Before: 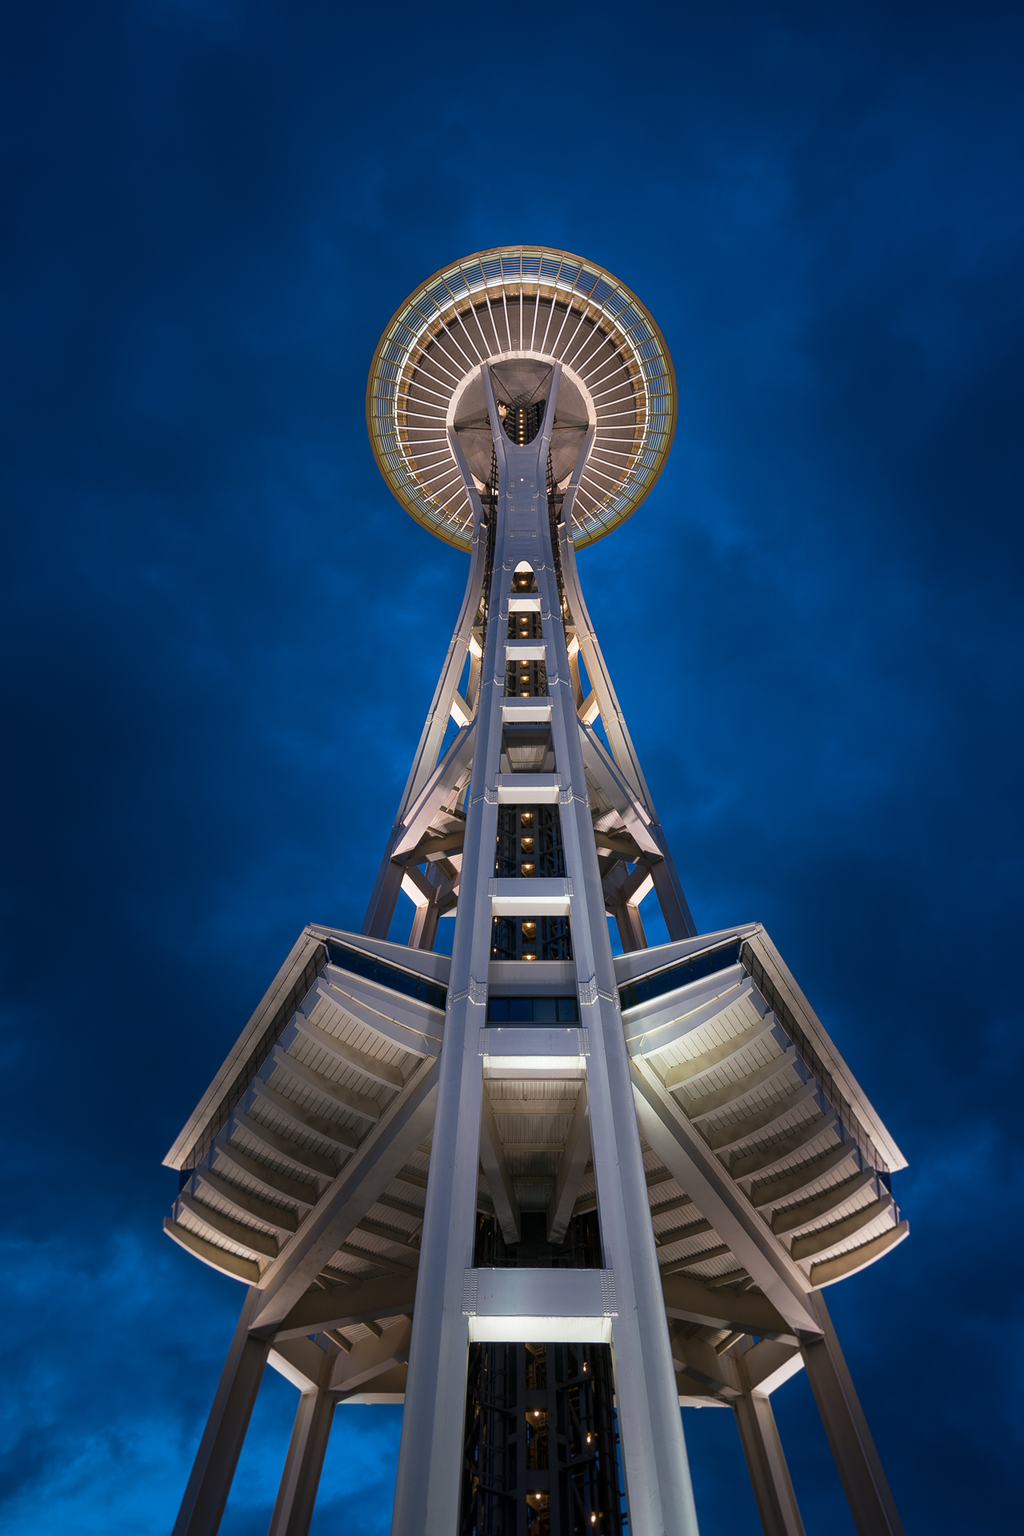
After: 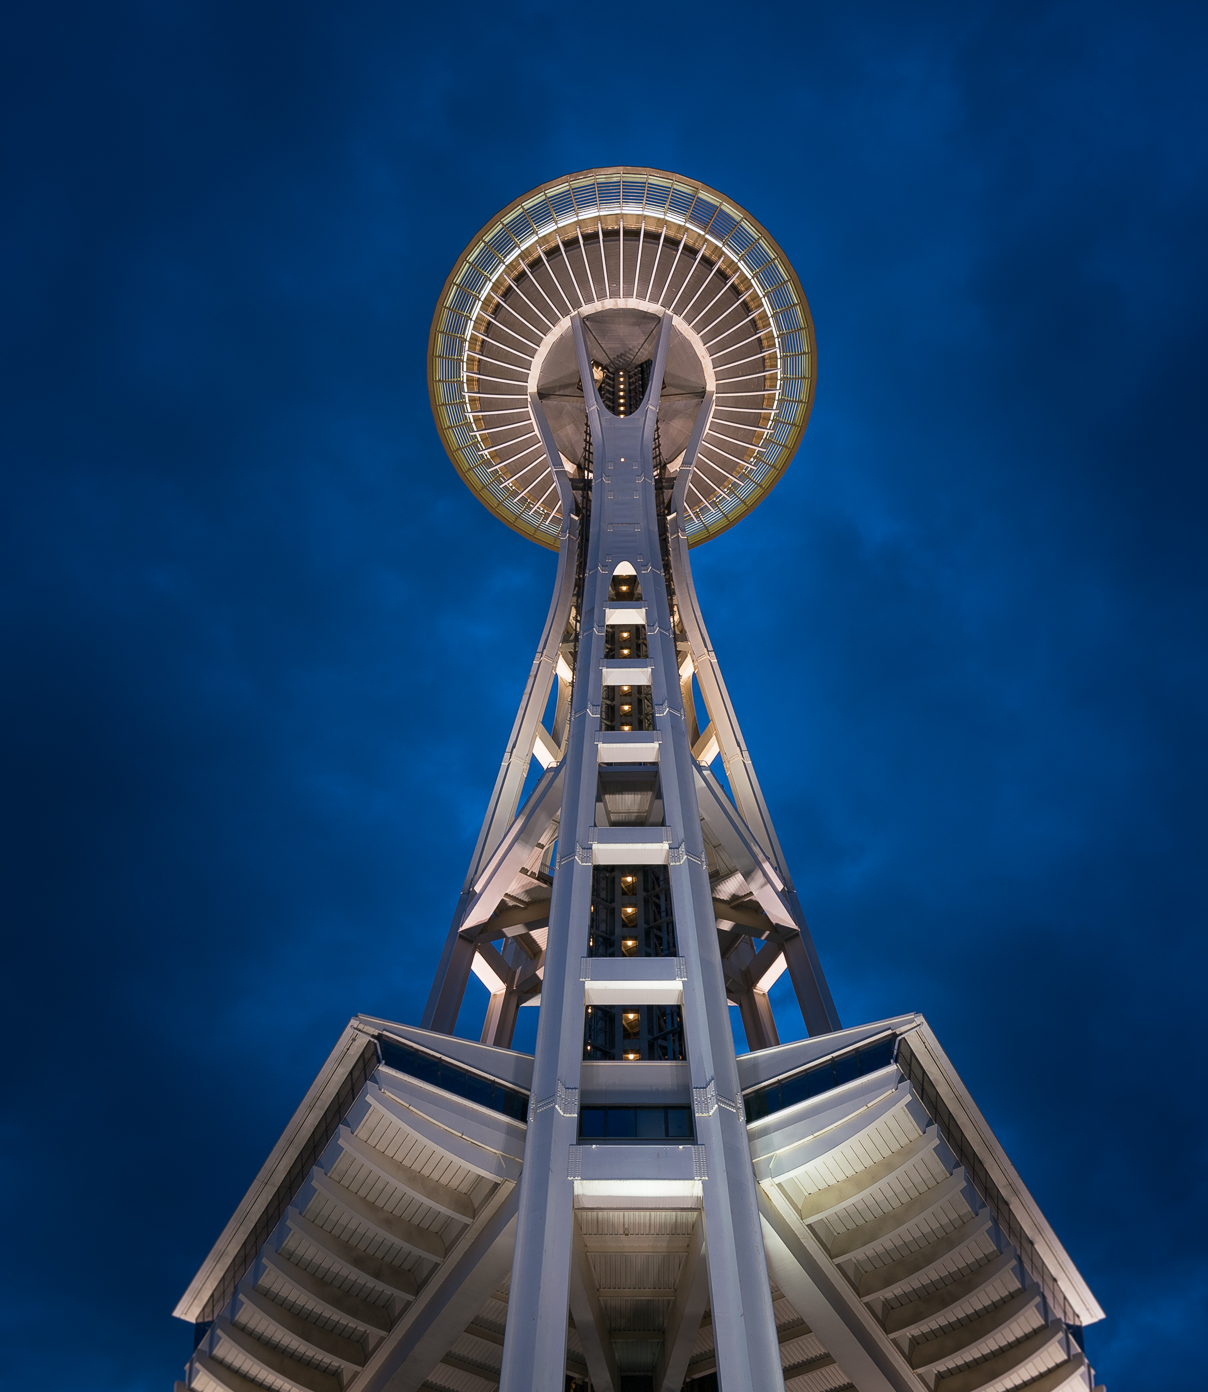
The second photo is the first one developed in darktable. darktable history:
crop: left 2.366%, top 7.33%, right 3.212%, bottom 20.163%
